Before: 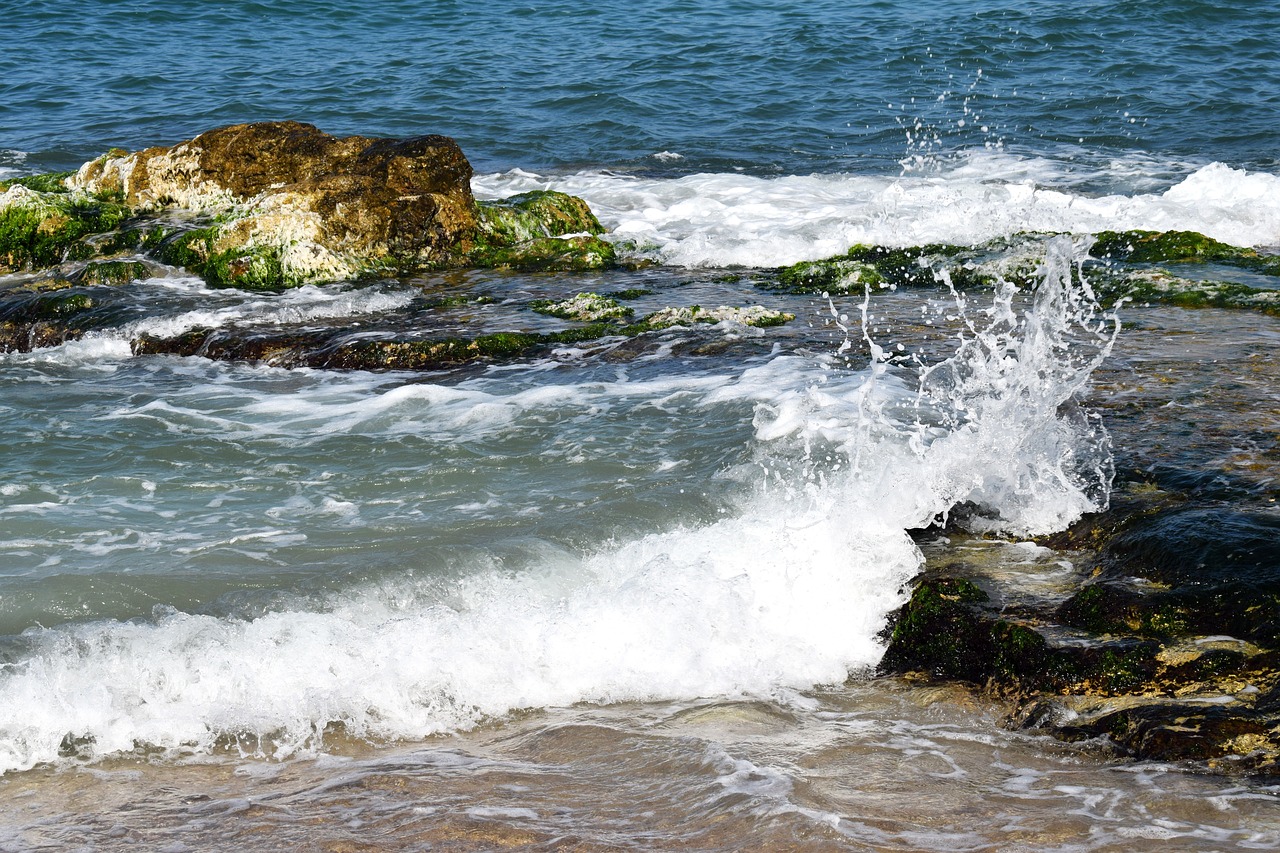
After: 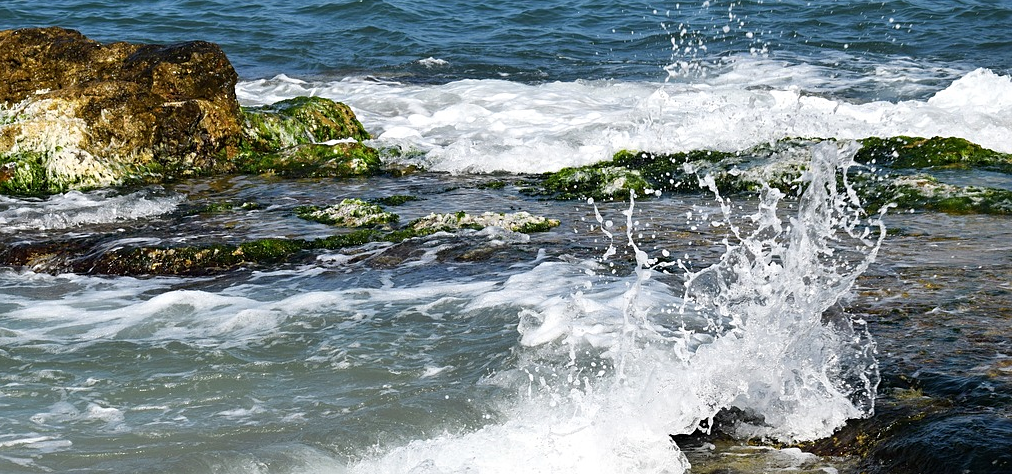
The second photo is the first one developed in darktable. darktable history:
crop: left 18.364%, top 11.114%, right 2.498%, bottom 33.257%
sharpen: amount 0.206
